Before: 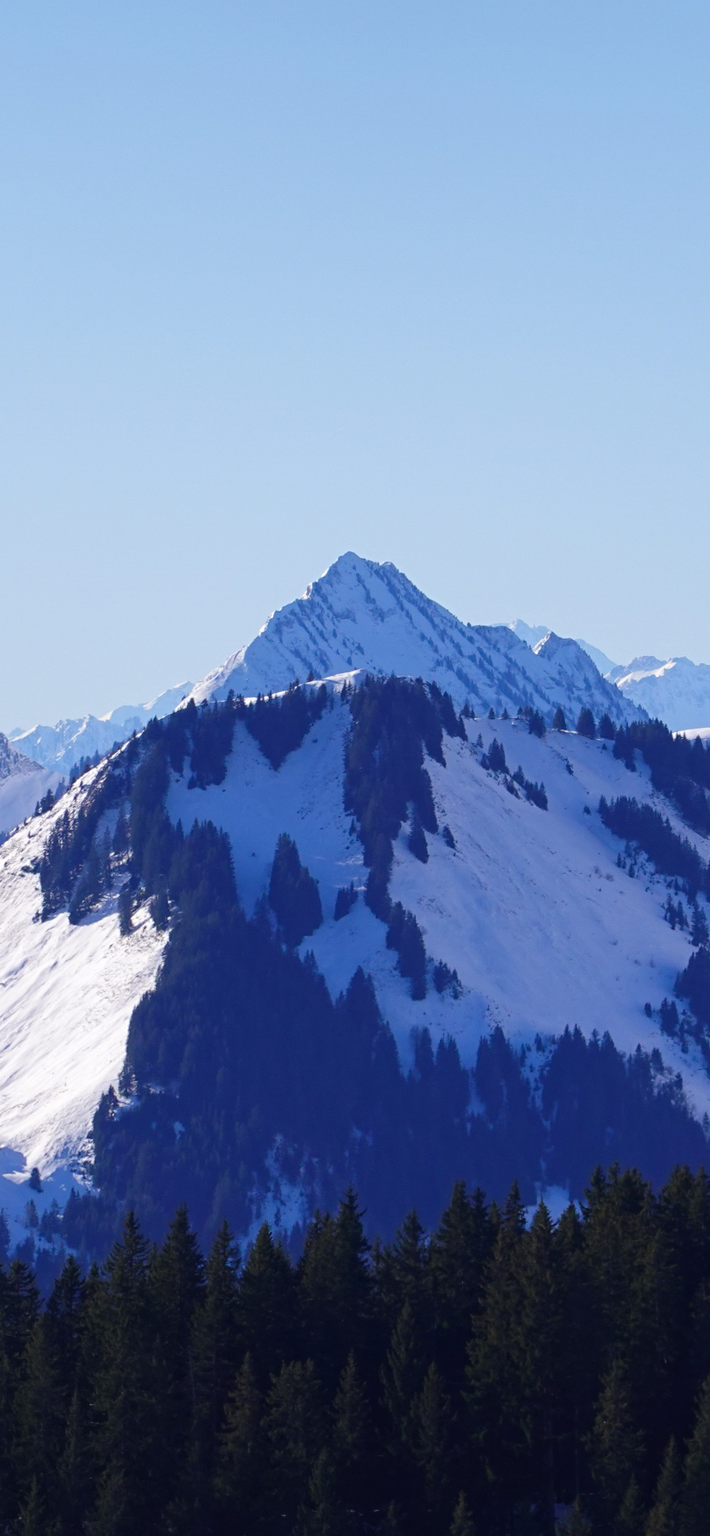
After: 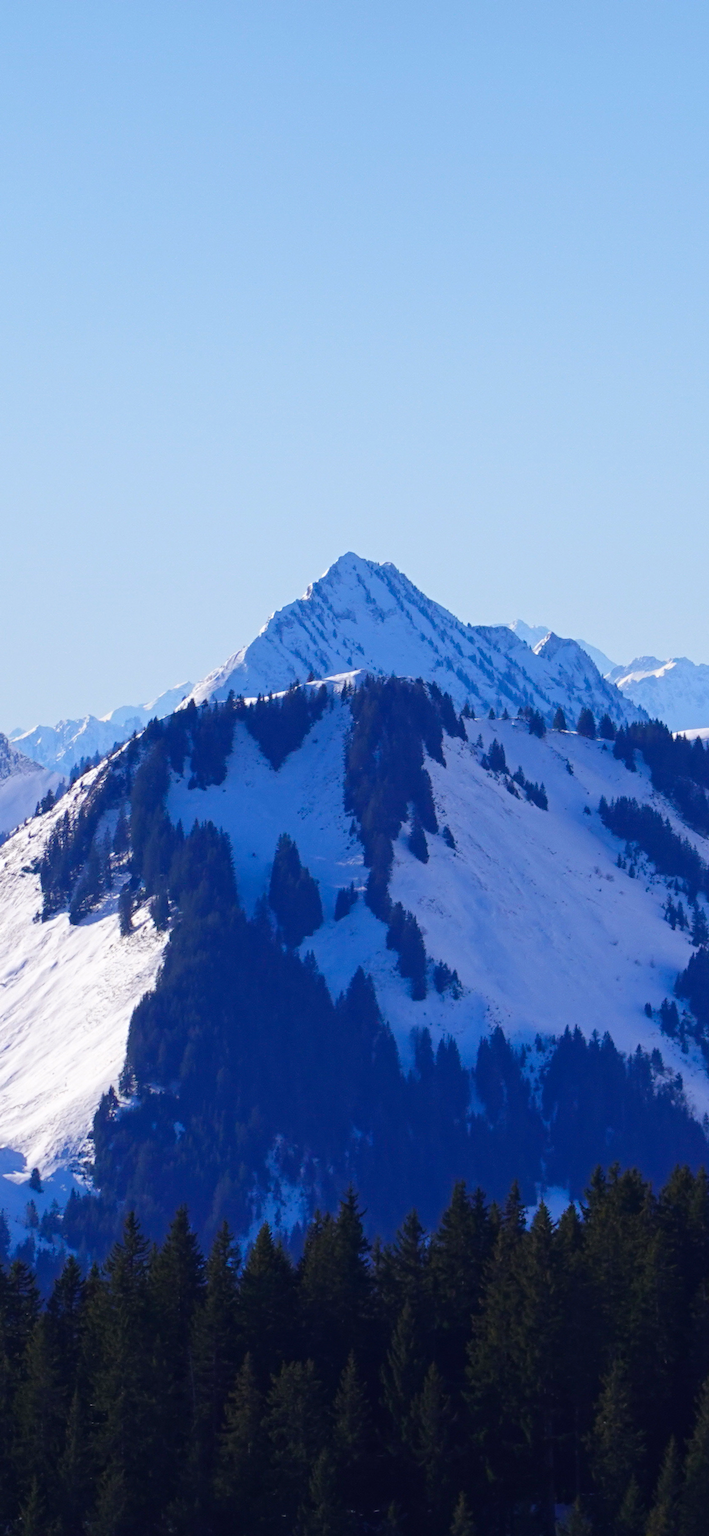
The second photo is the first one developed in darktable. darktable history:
contrast brightness saturation: contrast 0.045, saturation 0.15
